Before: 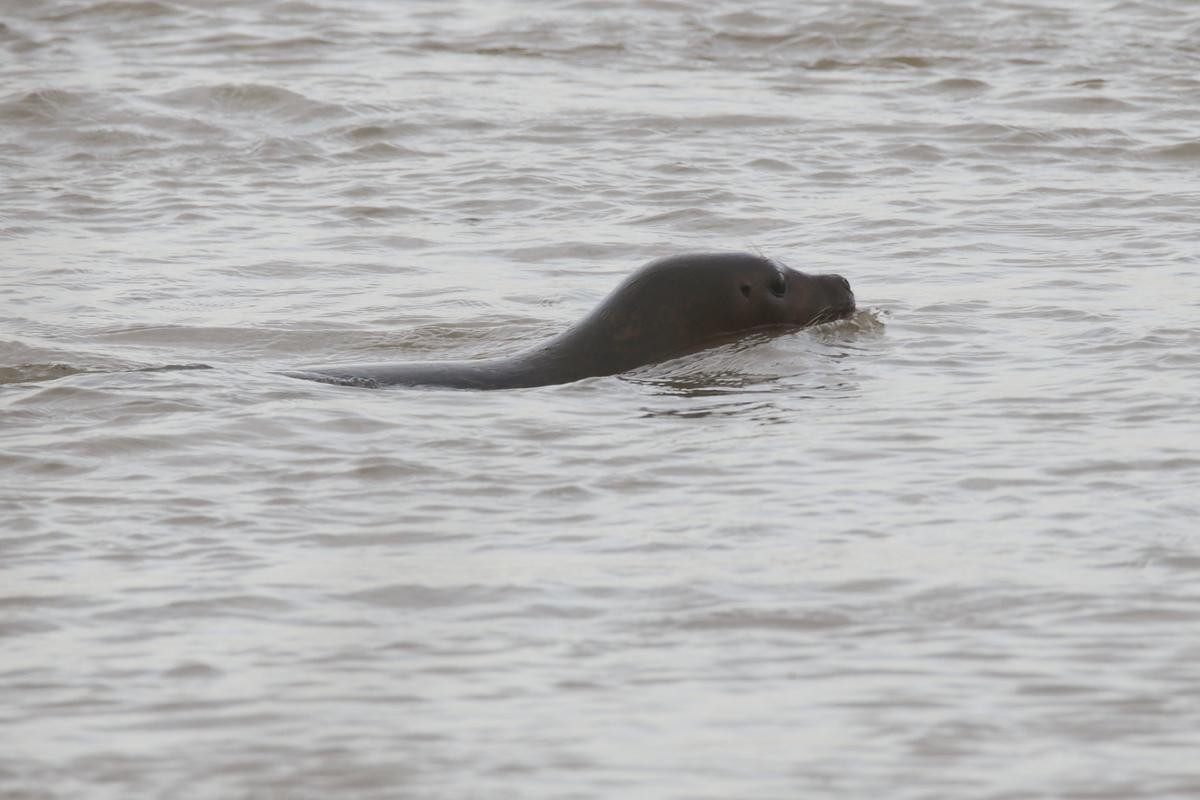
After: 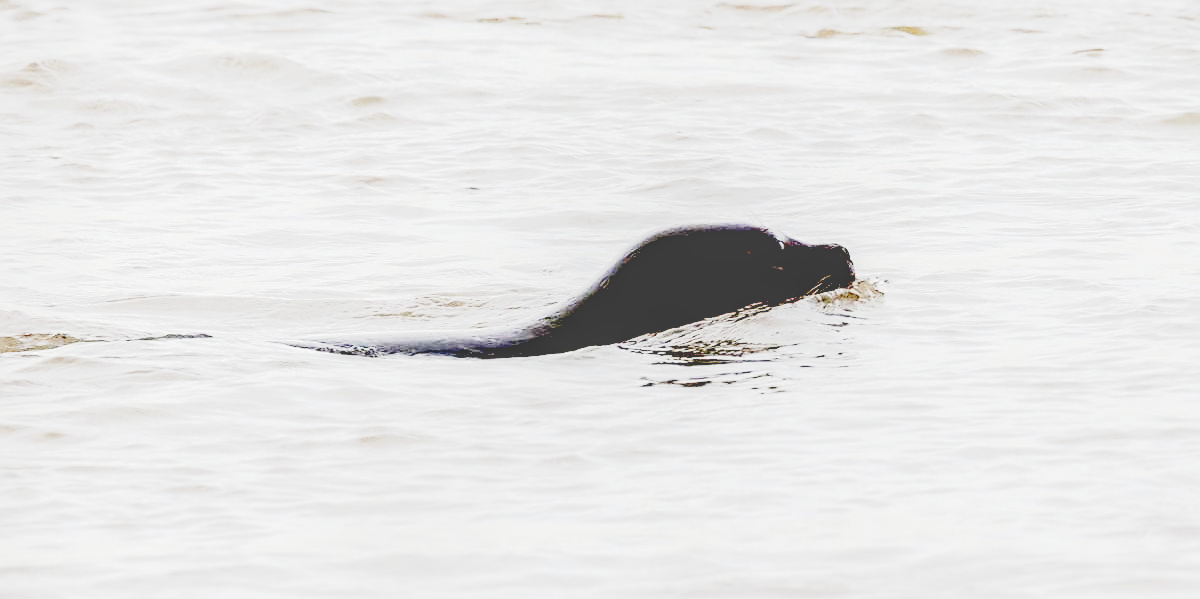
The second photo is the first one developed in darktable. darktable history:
crop: top 3.997%, bottom 21.032%
tone curve: curves: ch0 [(0, 0) (0.004, 0) (0.133, 0.071) (0.325, 0.456) (0.832, 0.957) (1, 1)], preserve colors none
contrast brightness saturation: contrast 0.034, brightness 0.063, saturation 0.132
exposure: black level correction -0.013, exposure -0.189 EV, compensate exposure bias true, compensate highlight preservation false
local contrast: detail 130%
sharpen: on, module defaults
base curve: curves: ch0 [(0.065, 0.026) (0.236, 0.358) (0.53, 0.546) (0.777, 0.841) (0.924, 0.992)], preserve colors none
